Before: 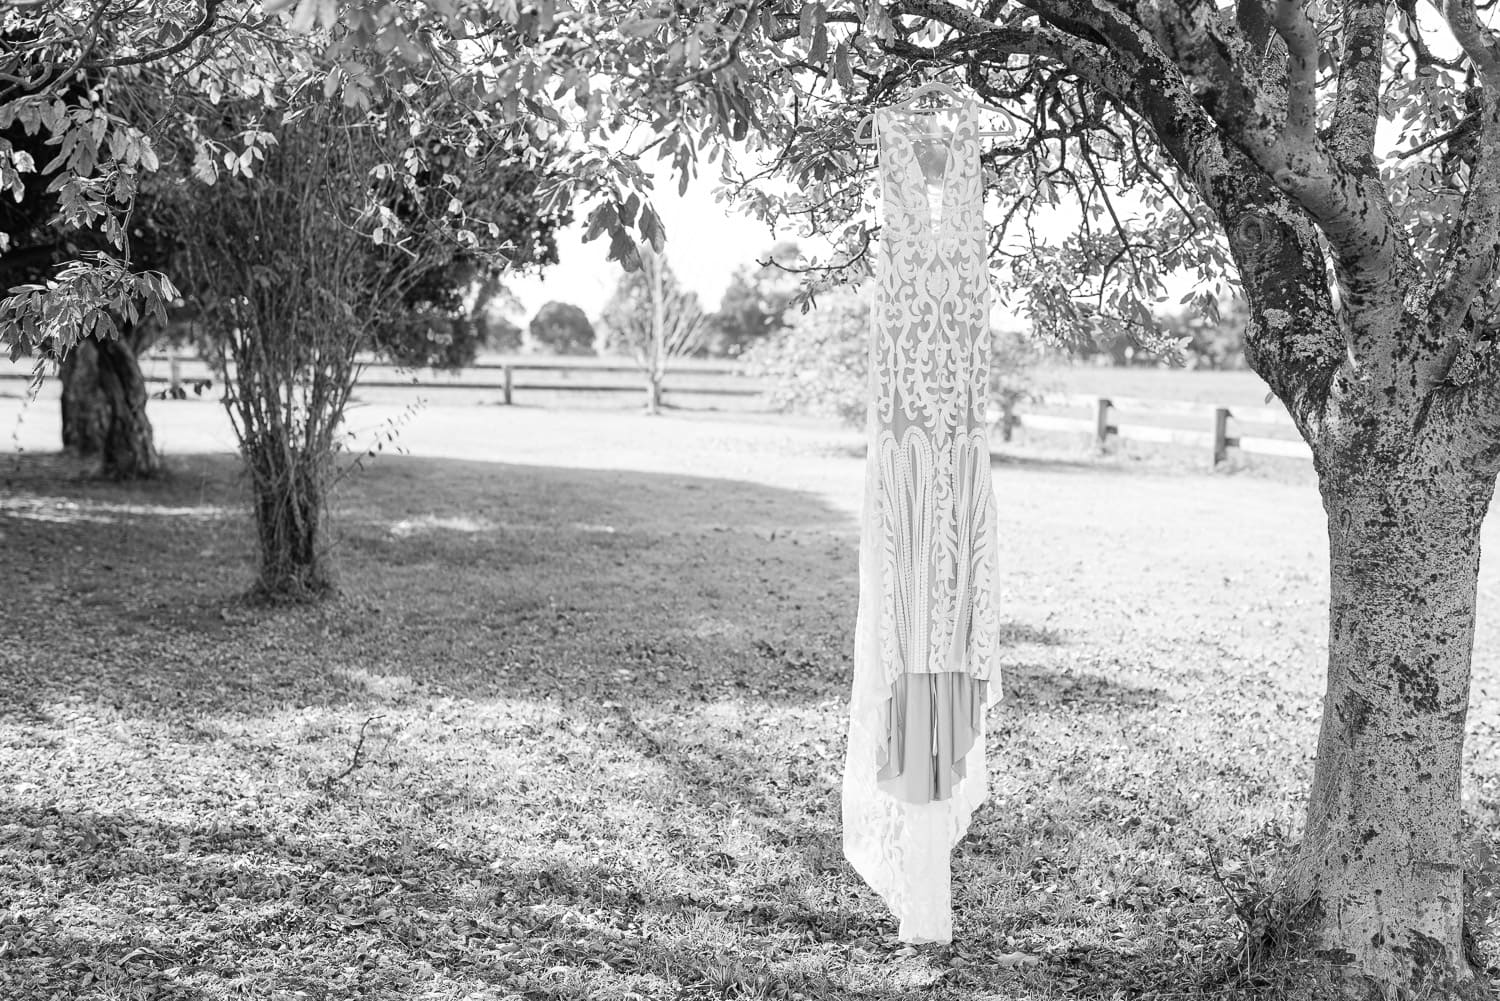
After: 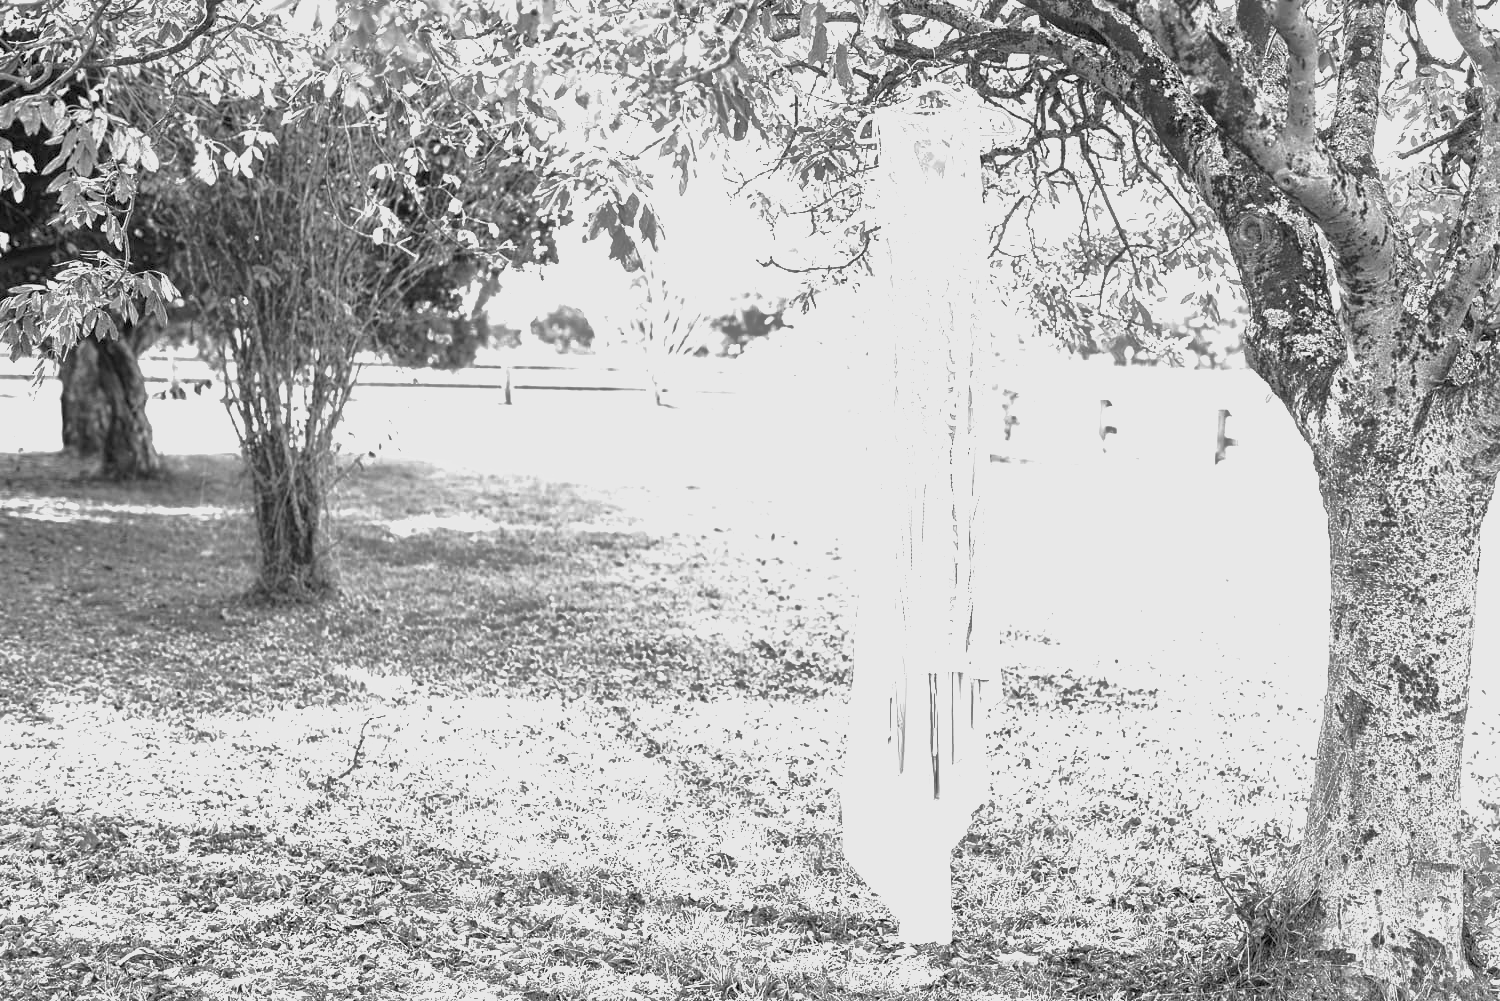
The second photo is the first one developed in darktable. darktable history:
rgb levels: preserve colors max RGB
exposure: black level correction 0, exposure 1.45 EV, compensate exposure bias true, compensate highlight preservation false
monochrome: a 26.22, b 42.67, size 0.8
shadows and highlights: on, module defaults
color balance rgb: perceptual saturation grading › global saturation 10%, global vibrance 10%
